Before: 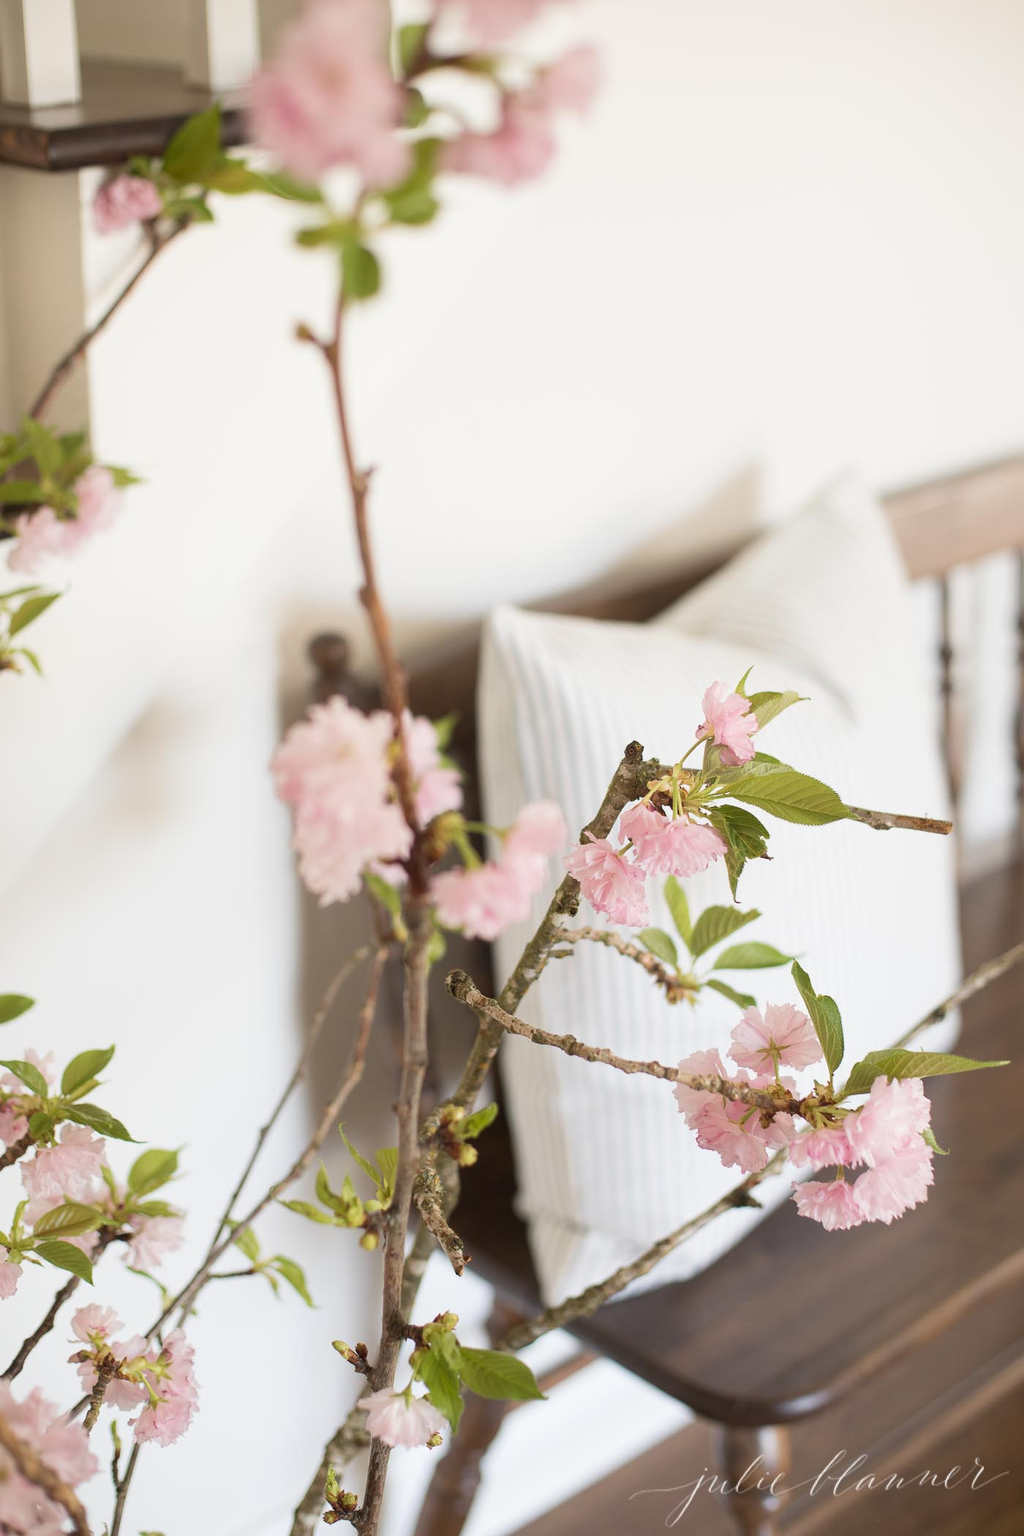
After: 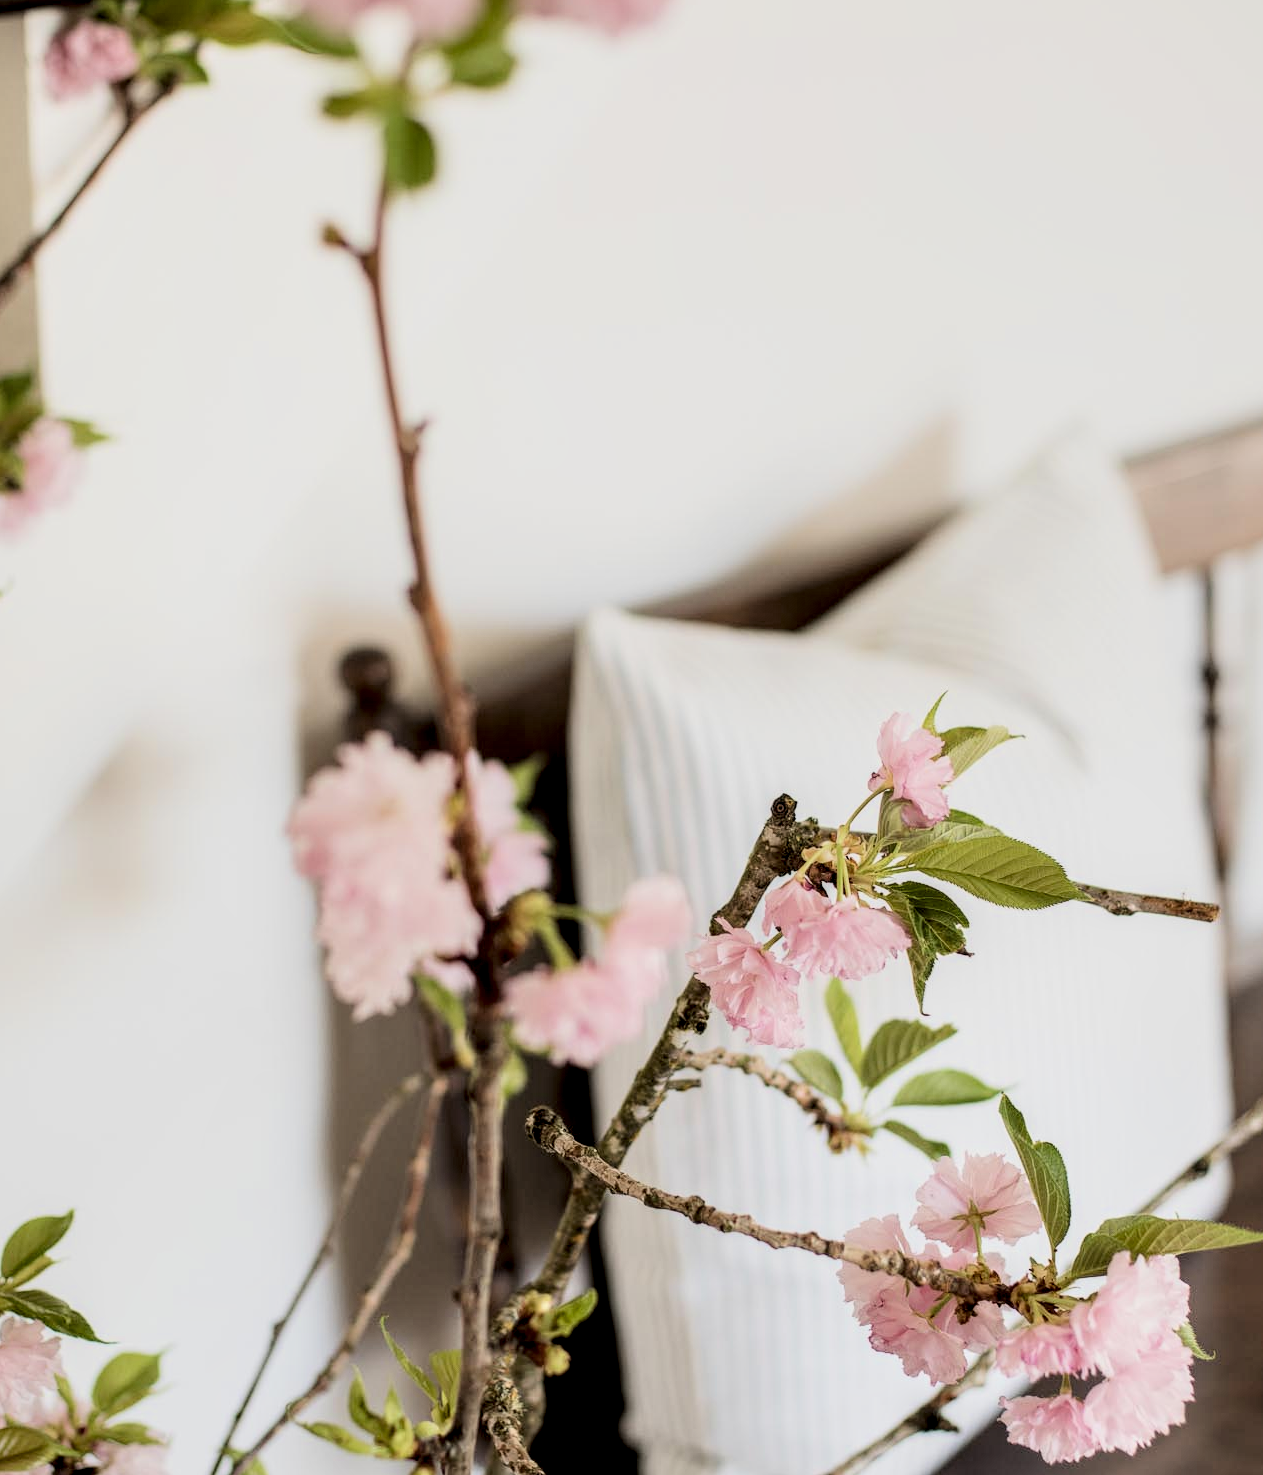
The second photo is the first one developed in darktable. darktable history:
crop: left 5.954%, top 10.443%, right 3.774%, bottom 19.284%
local contrast: highlights 60%, shadows 61%, detail 160%
filmic rgb: black relative exposure -7.49 EV, white relative exposure 5 EV, hardness 3.31, contrast 1.299, color science v6 (2022)
